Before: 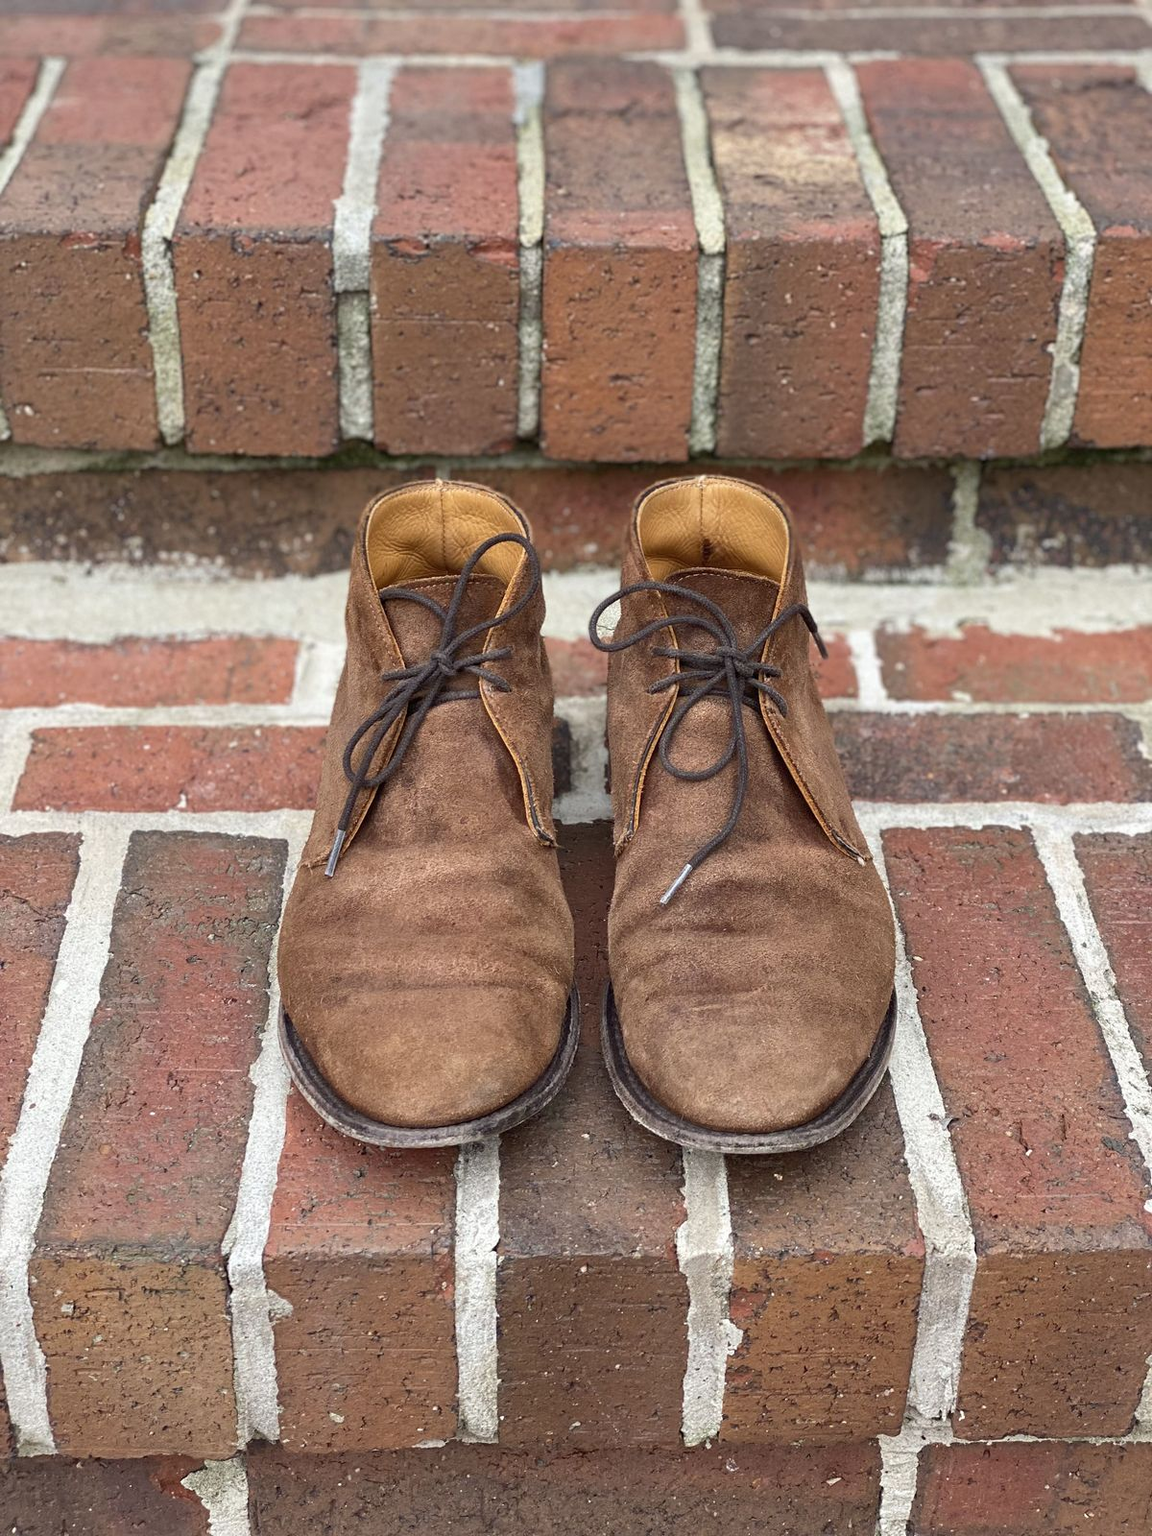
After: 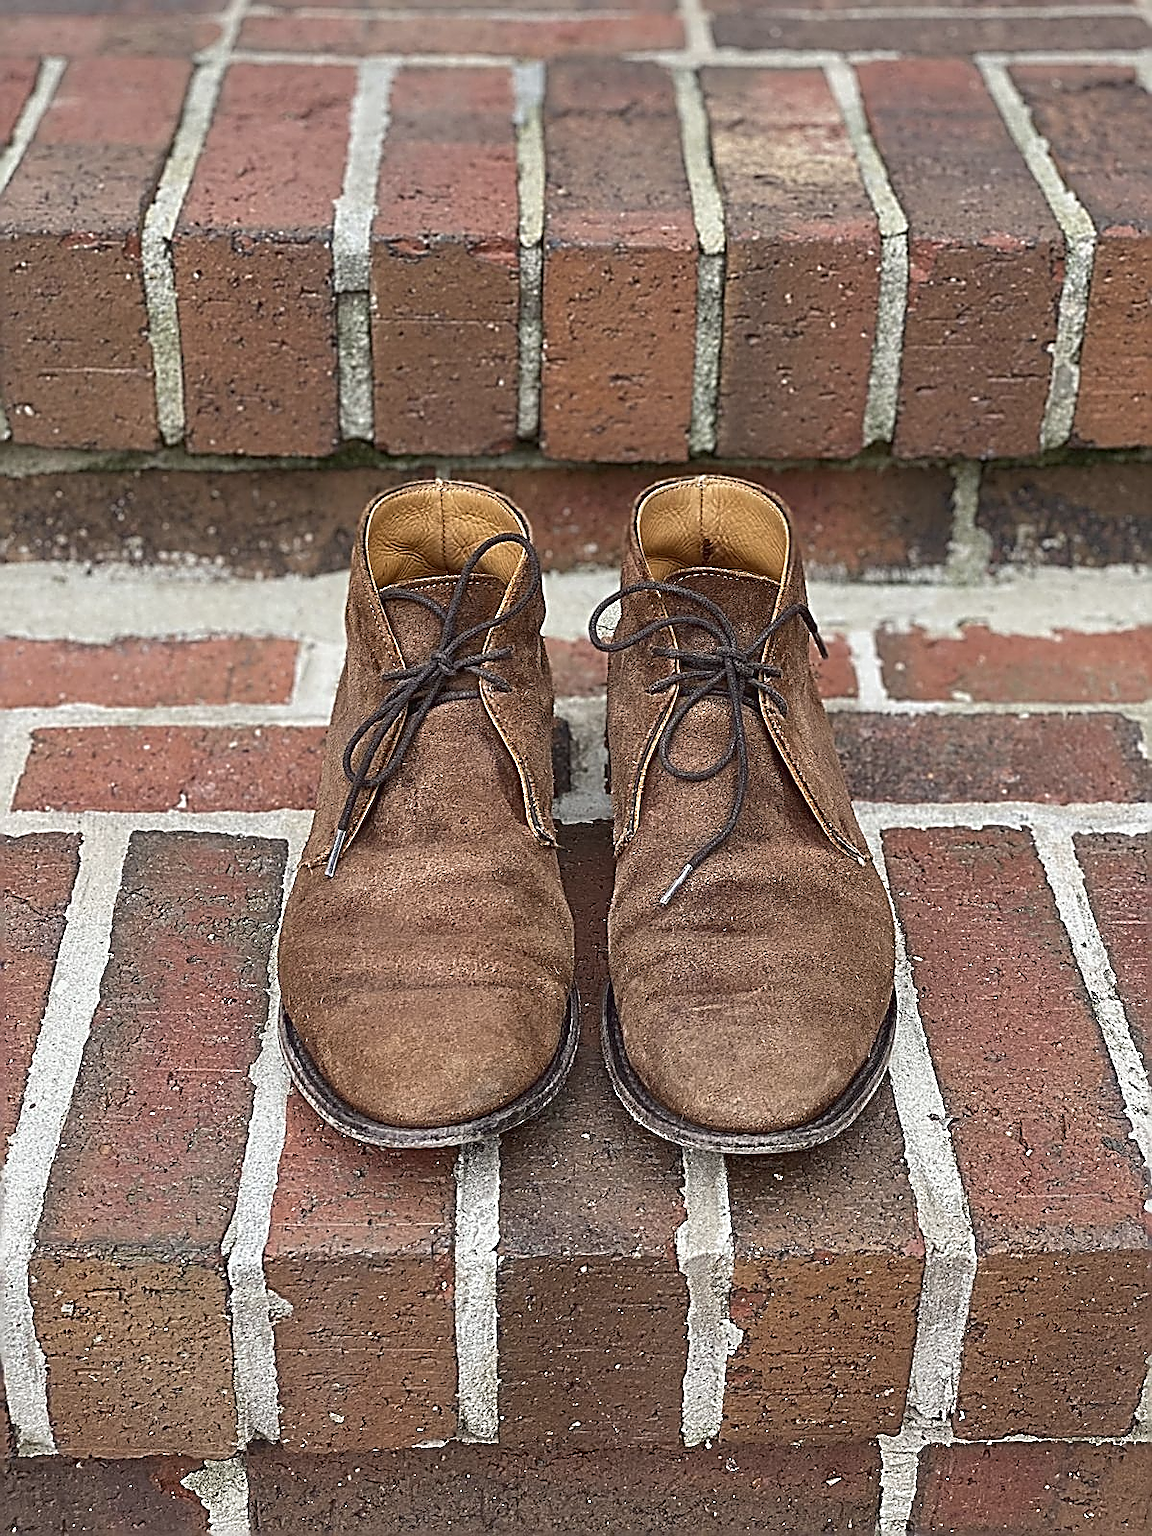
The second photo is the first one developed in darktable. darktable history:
contrast brightness saturation: contrast -0.068, brightness -0.044, saturation -0.107
sharpen: amount 1.984
